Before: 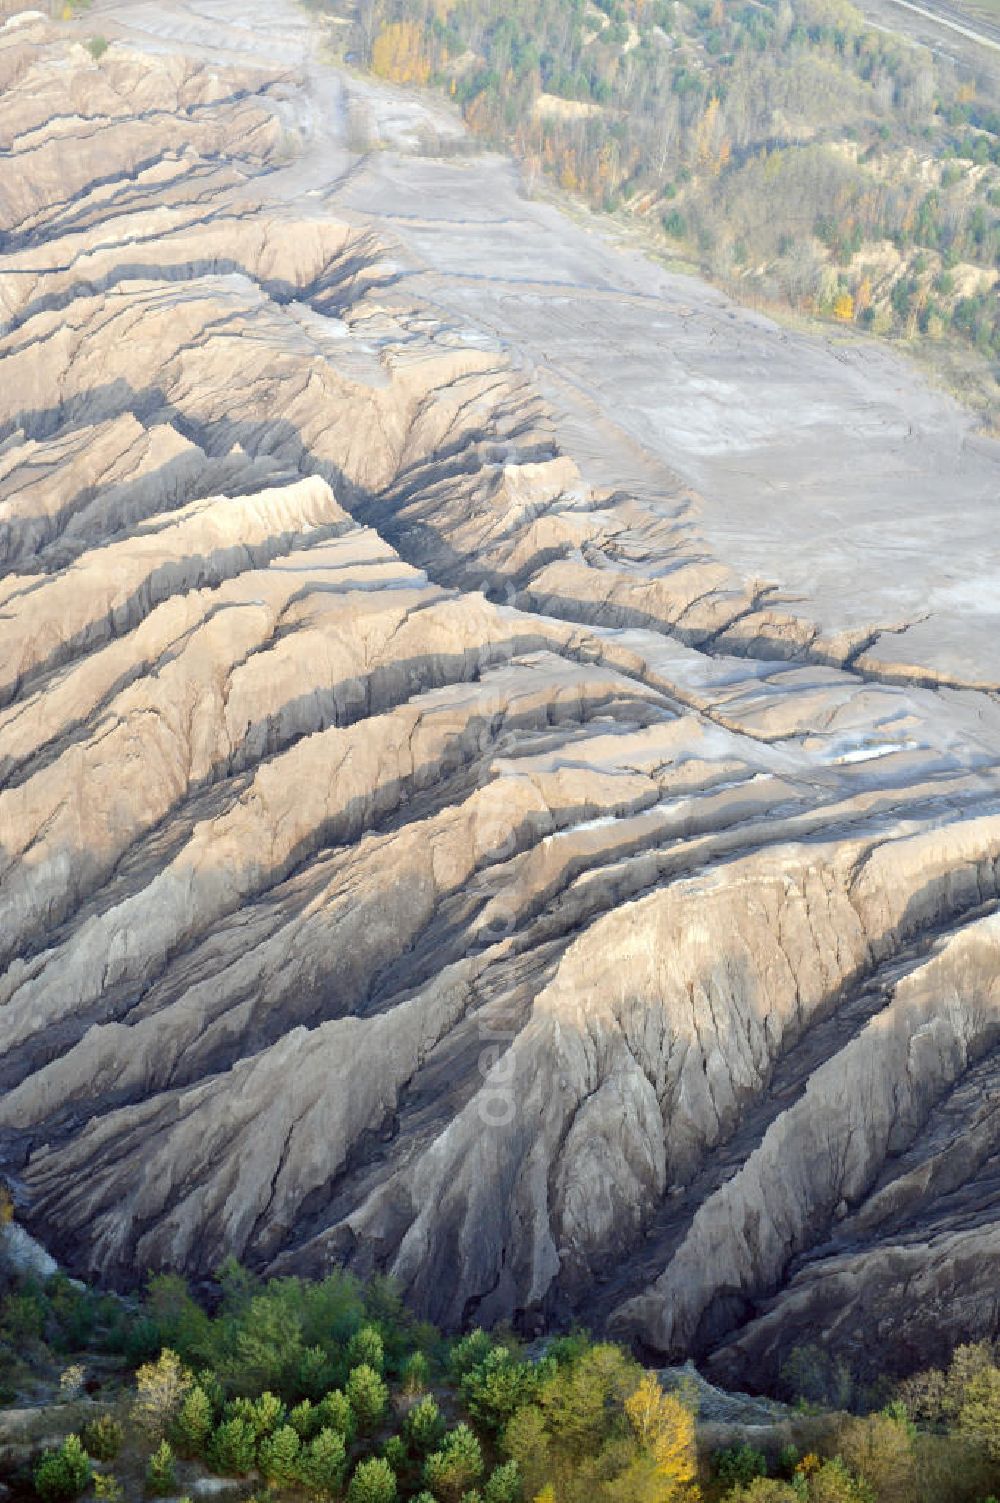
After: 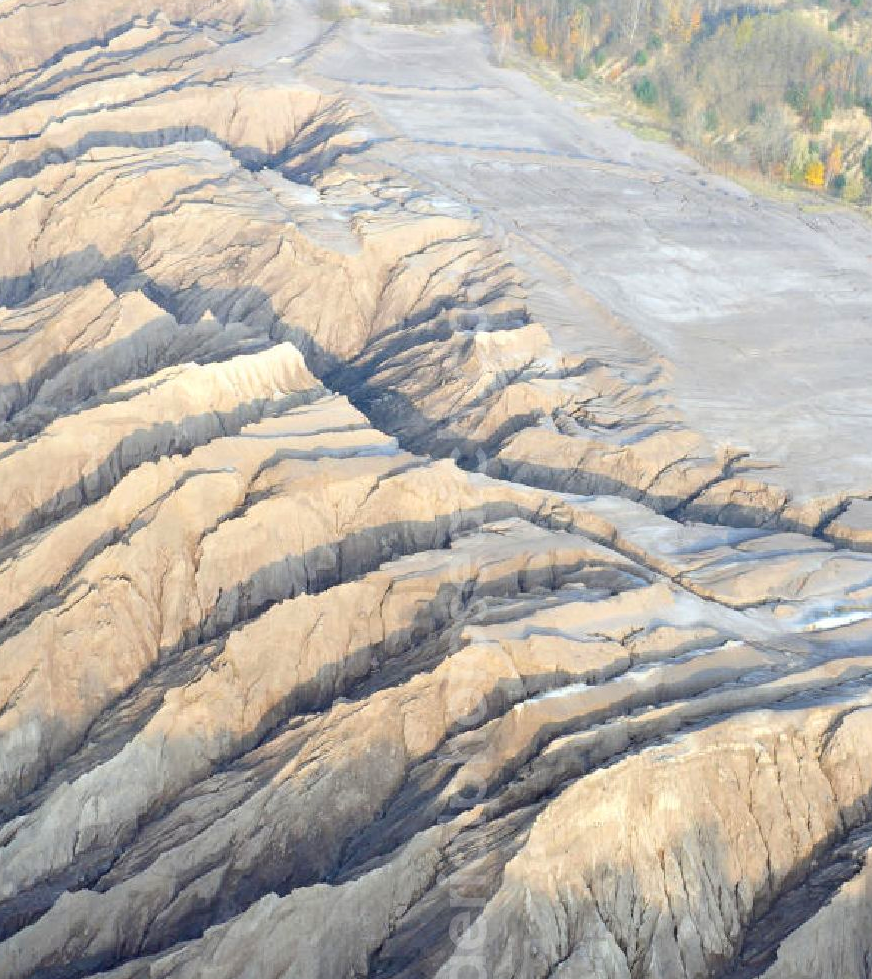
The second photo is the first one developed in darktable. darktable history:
contrast brightness saturation: contrast 0.079, saturation 0.201
crop: left 2.977%, top 8.873%, right 9.677%, bottom 25.933%
